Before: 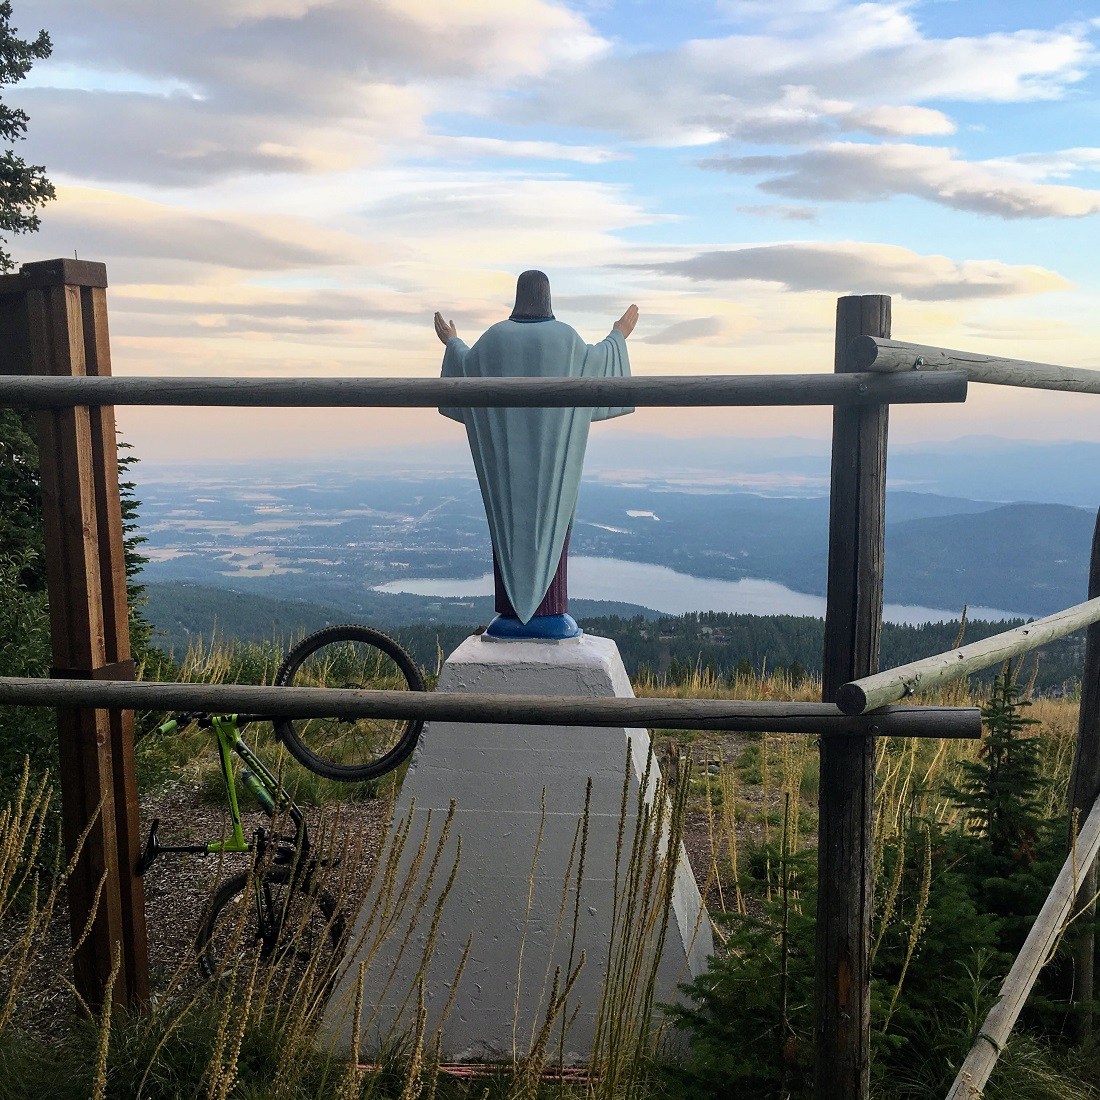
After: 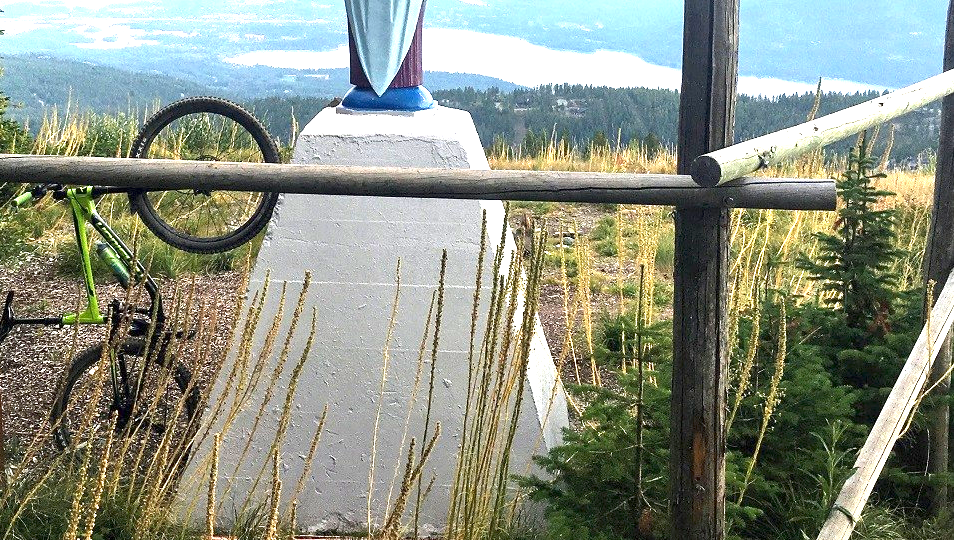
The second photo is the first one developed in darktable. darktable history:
crop and rotate: left 13.265%, top 48.028%, bottom 2.854%
exposure: exposure 2.061 EV, compensate highlight preservation false
